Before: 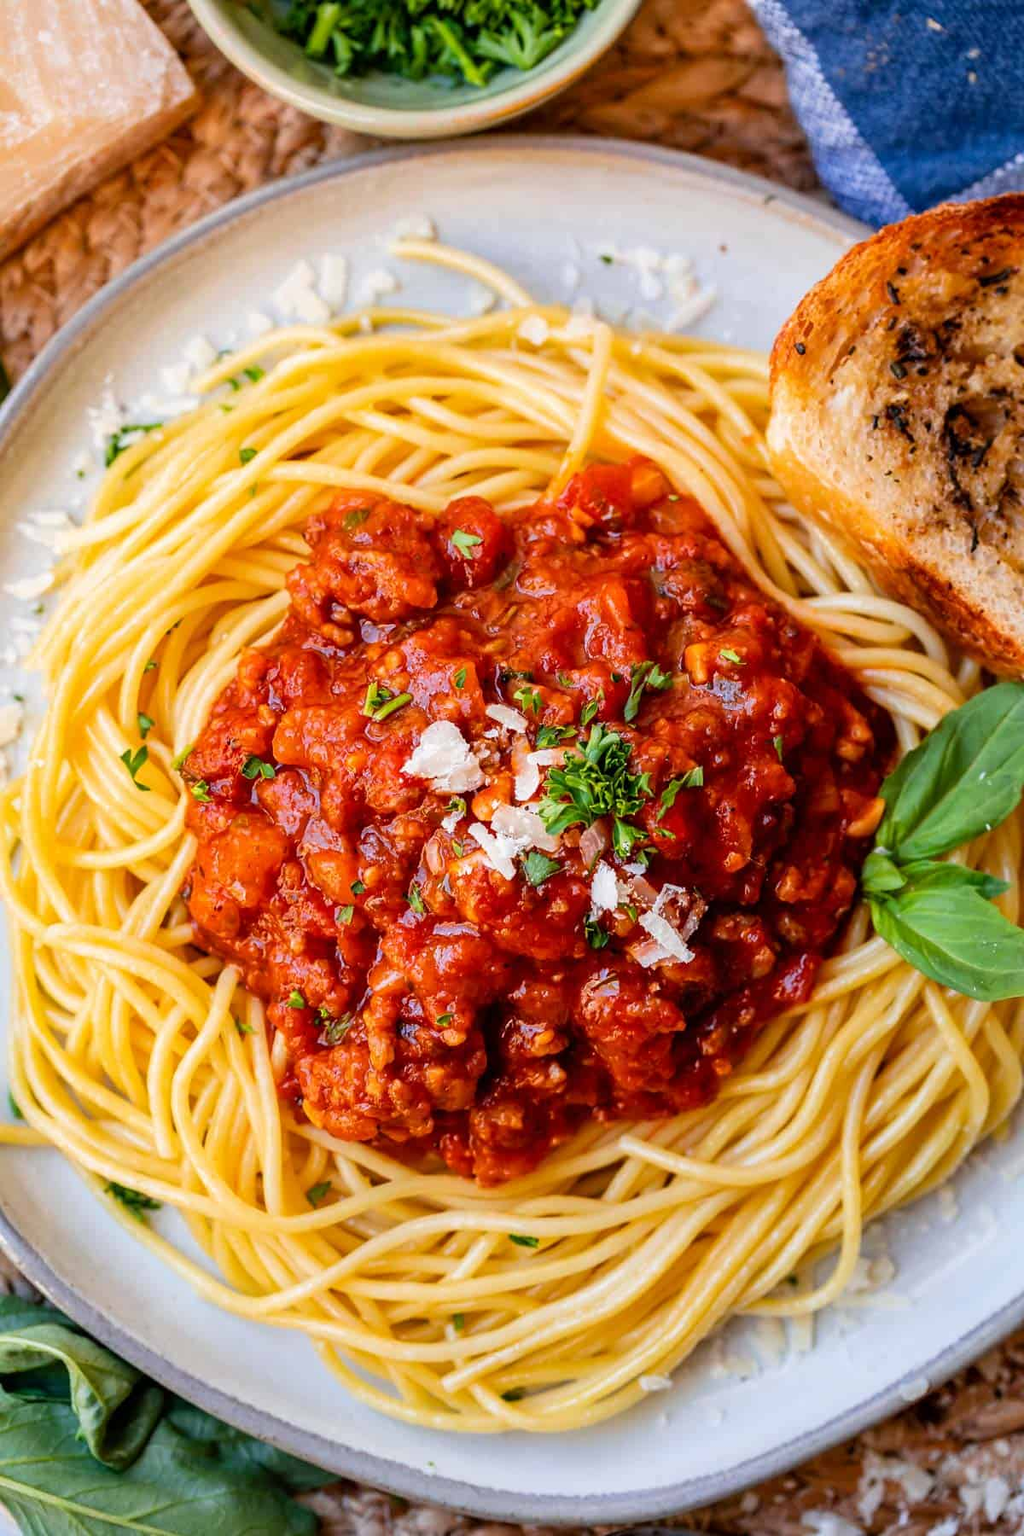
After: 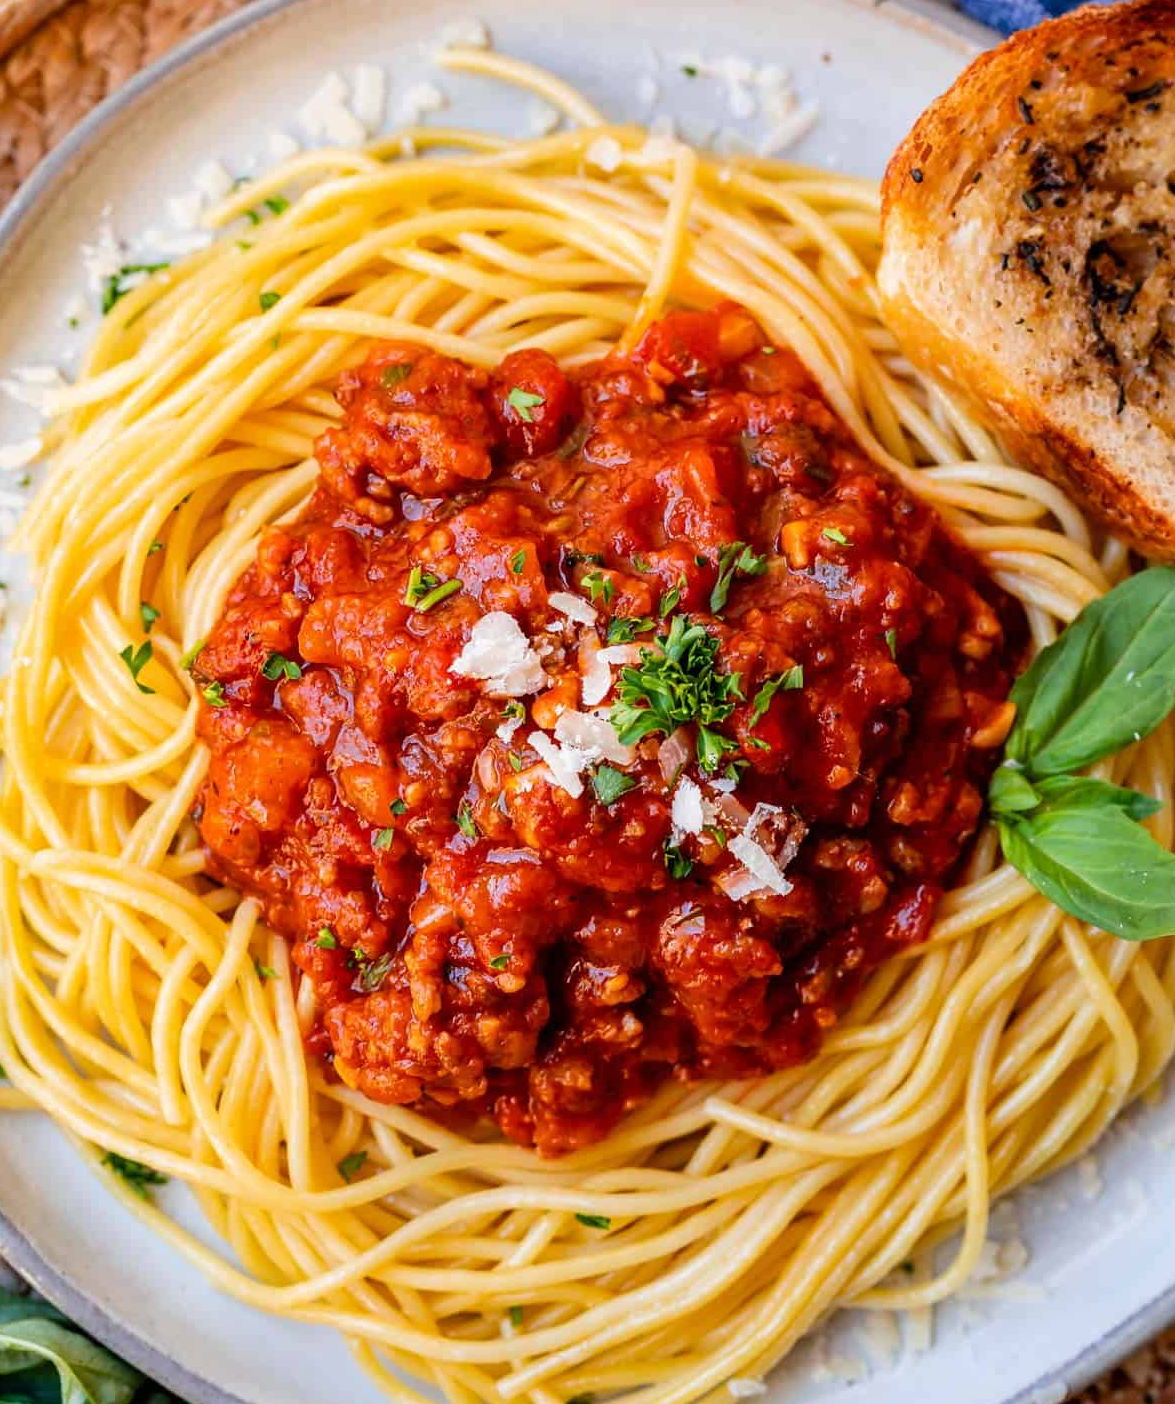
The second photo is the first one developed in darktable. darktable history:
crop and rotate: left 1.812%, top 12.952%, right 0.238%, bottom 8.993%
